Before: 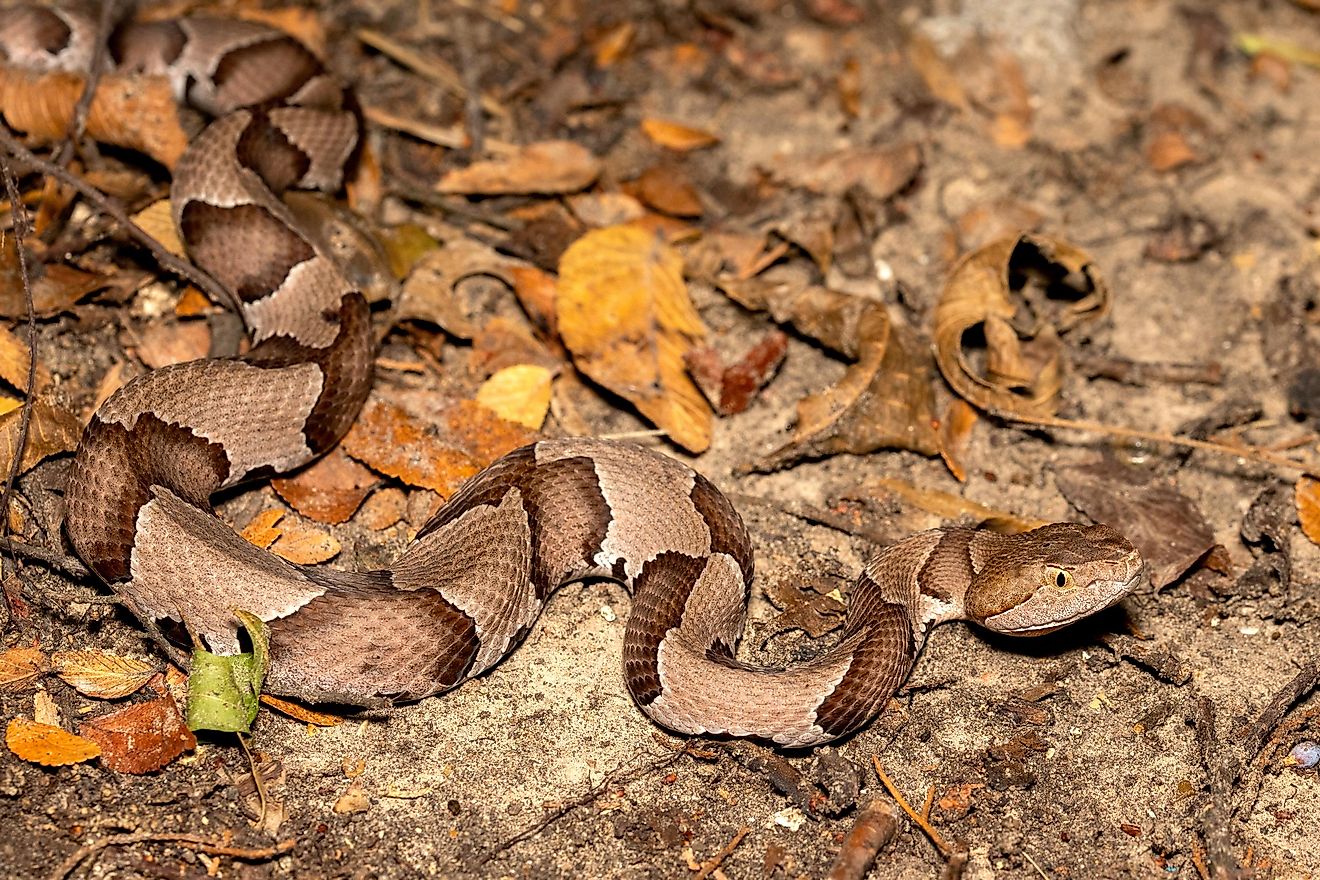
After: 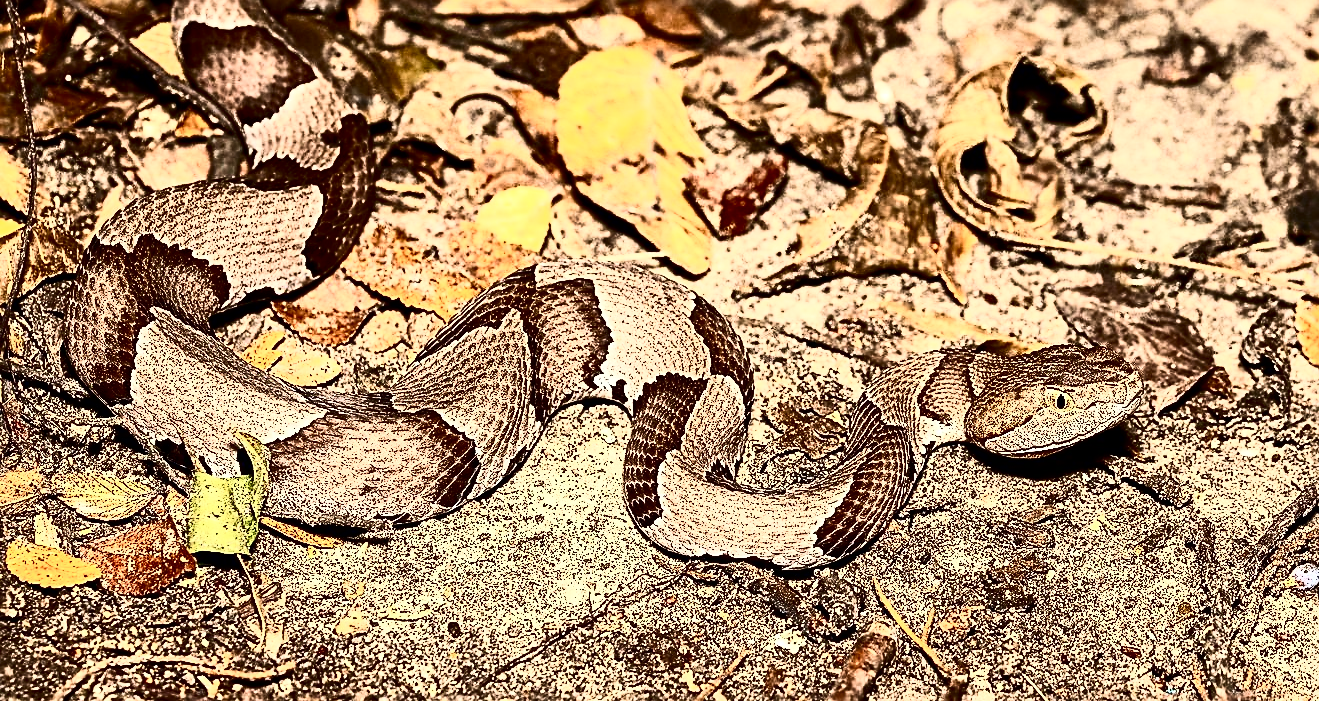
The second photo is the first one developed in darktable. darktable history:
velvia: strength 15.14%
sharpen: radius 3.011, amount 0.766
crop and rotate: top 20.311%
exposure: black level correction 0.002, compensate highlight preservation false
contrast brightness saturation: contrast 0.944, brightness 0.191
